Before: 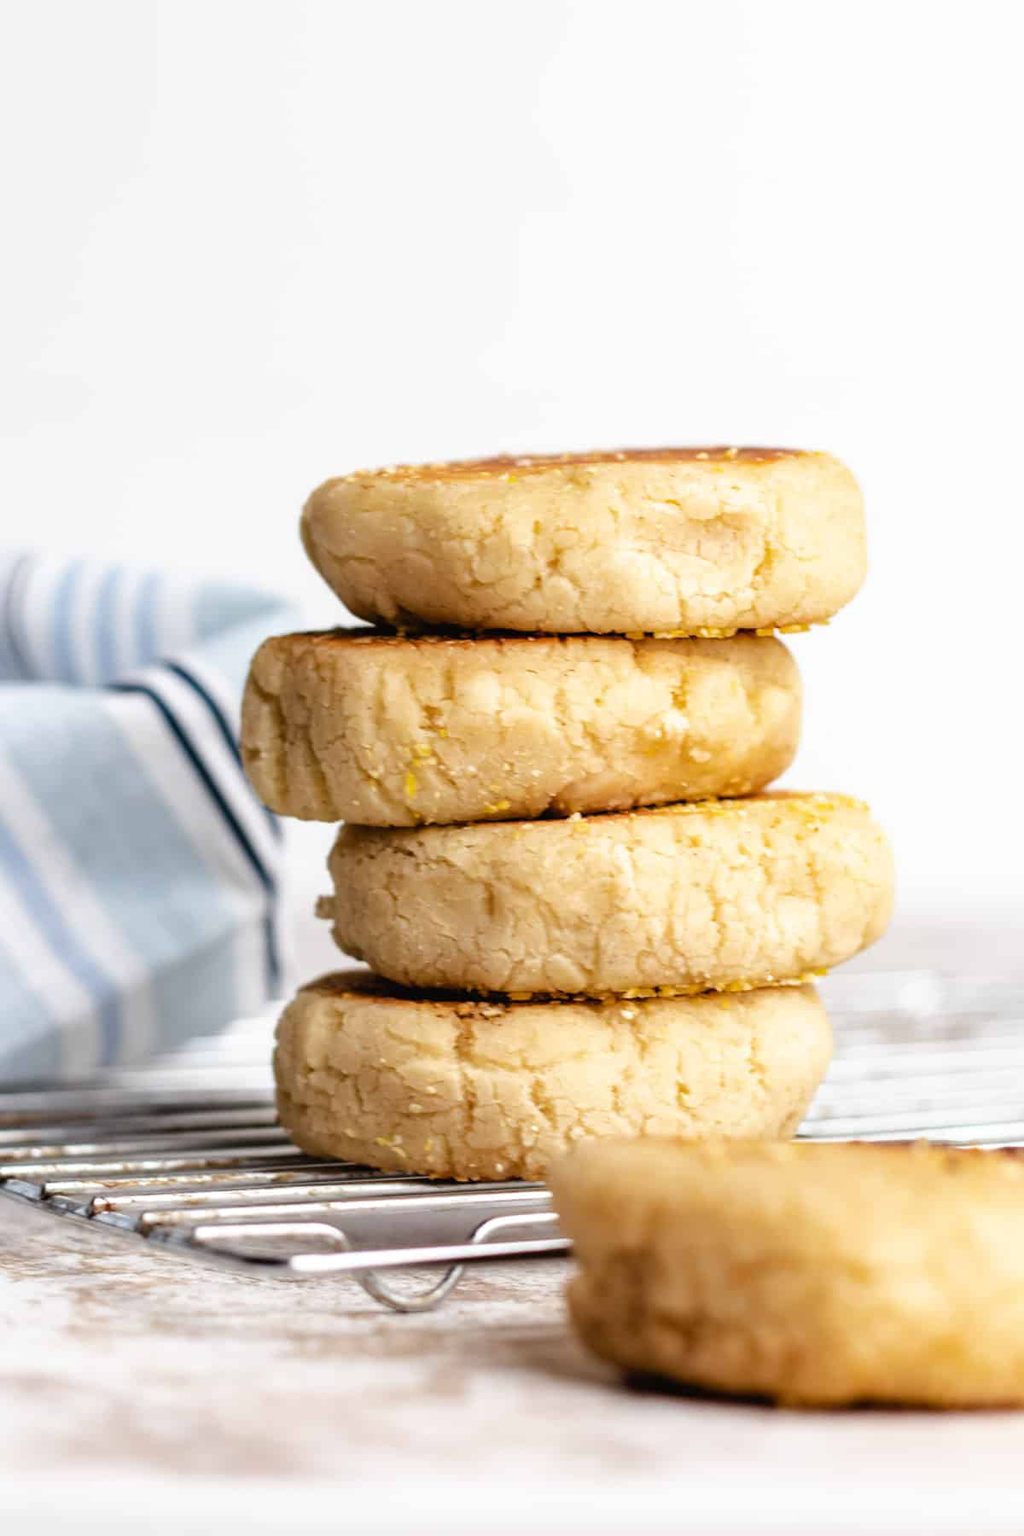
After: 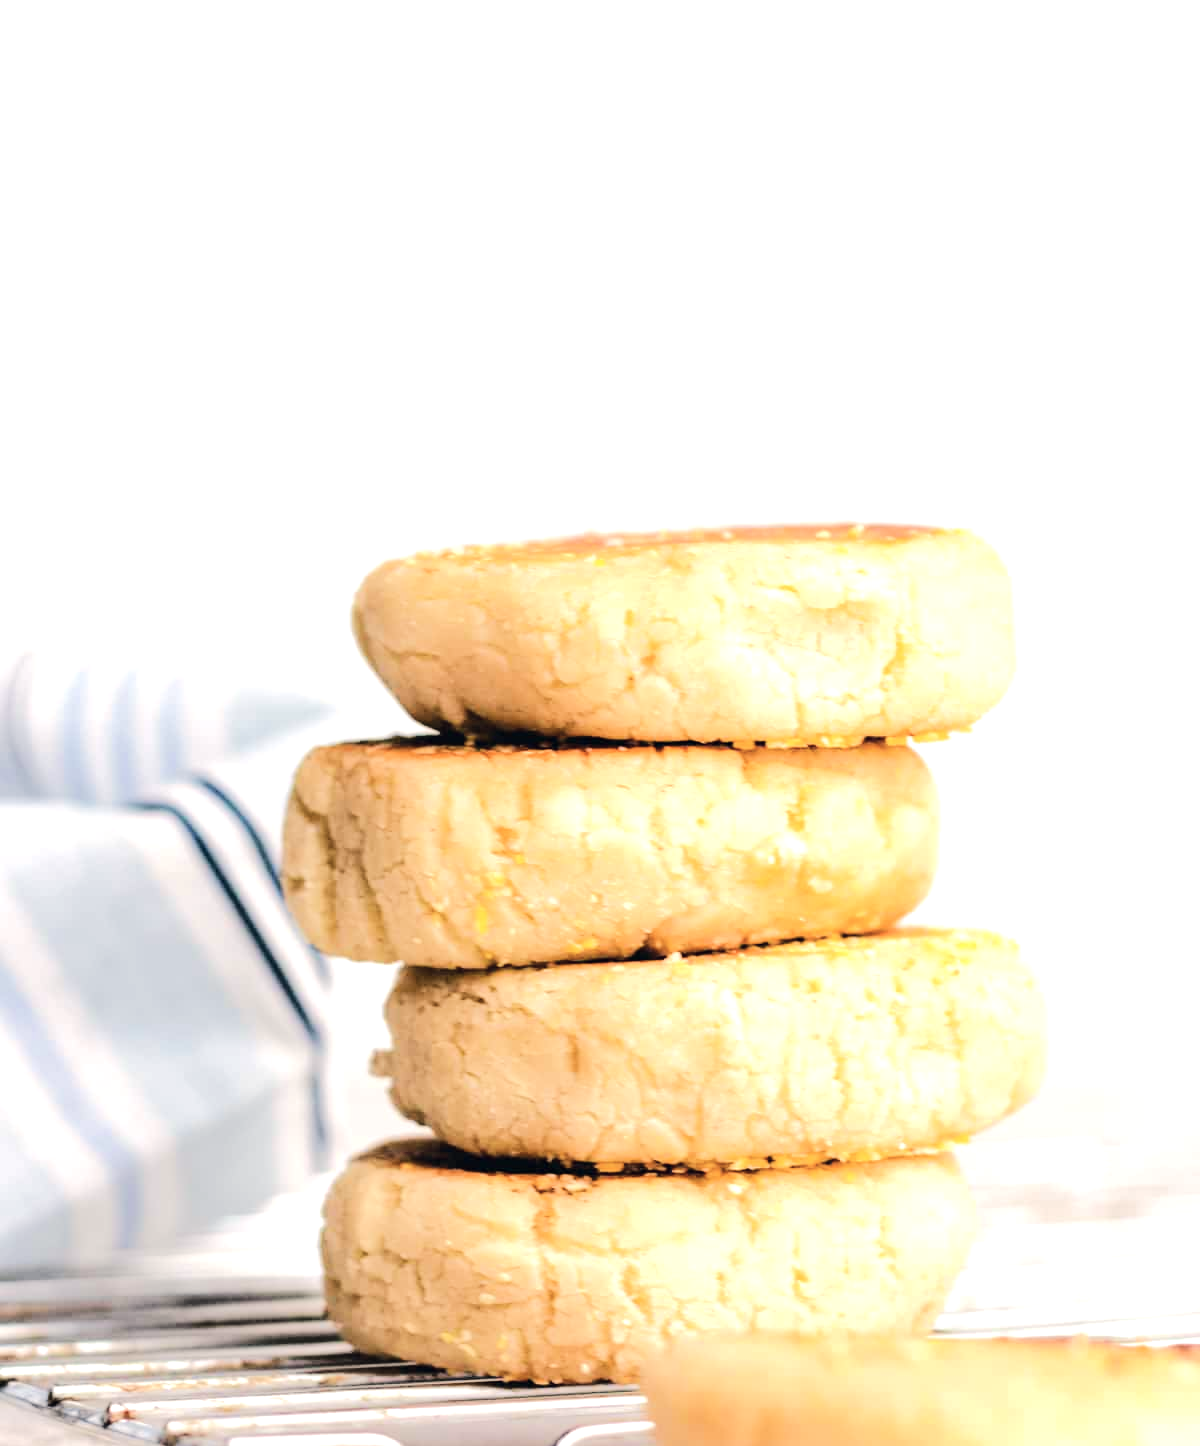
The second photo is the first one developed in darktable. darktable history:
crop: bottom 19.622%
tone equalizer: -7 EV 0.141 EV, -6 EV 0.576 EV, -5 EV 1.15 EV, -4 EV 1.37 EV, -3 EV 1.14 EV, -2 EV 0.6 EV, -1 EV 0.159 EV, edges refinement/feathering 500, mask exposure compensation -1.57 EV, preserve details no
exposure: exposure 0.298 EV, compensate highlight preservation false
color correction: highlights a* 2.88, highlights b* 4.99, shadows a* -1.93, shadows b* -4.88, saturation 0.781
